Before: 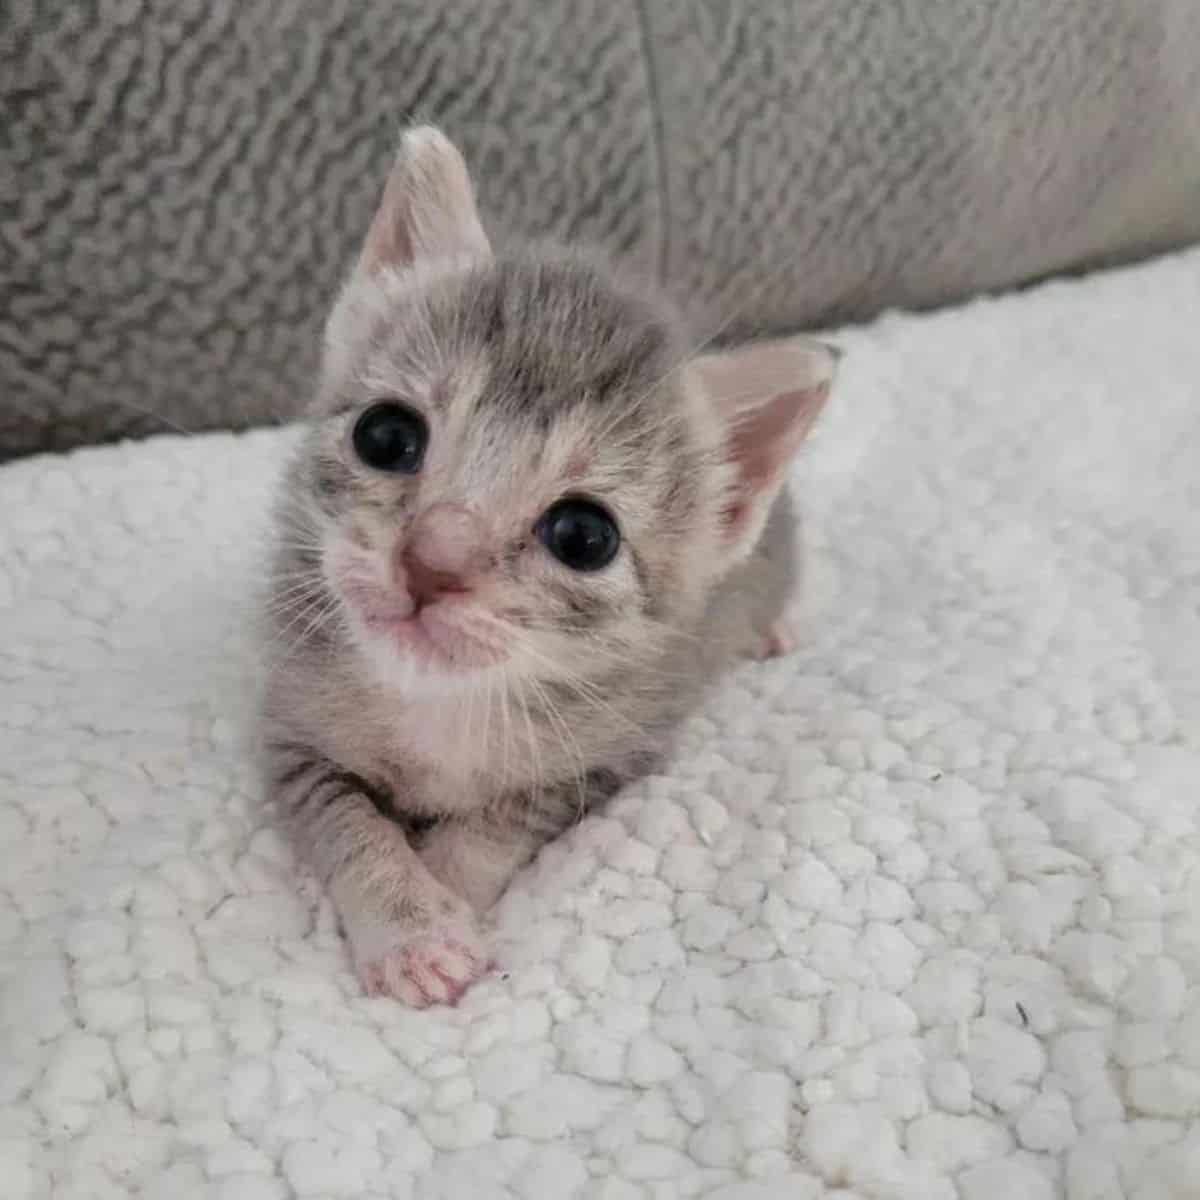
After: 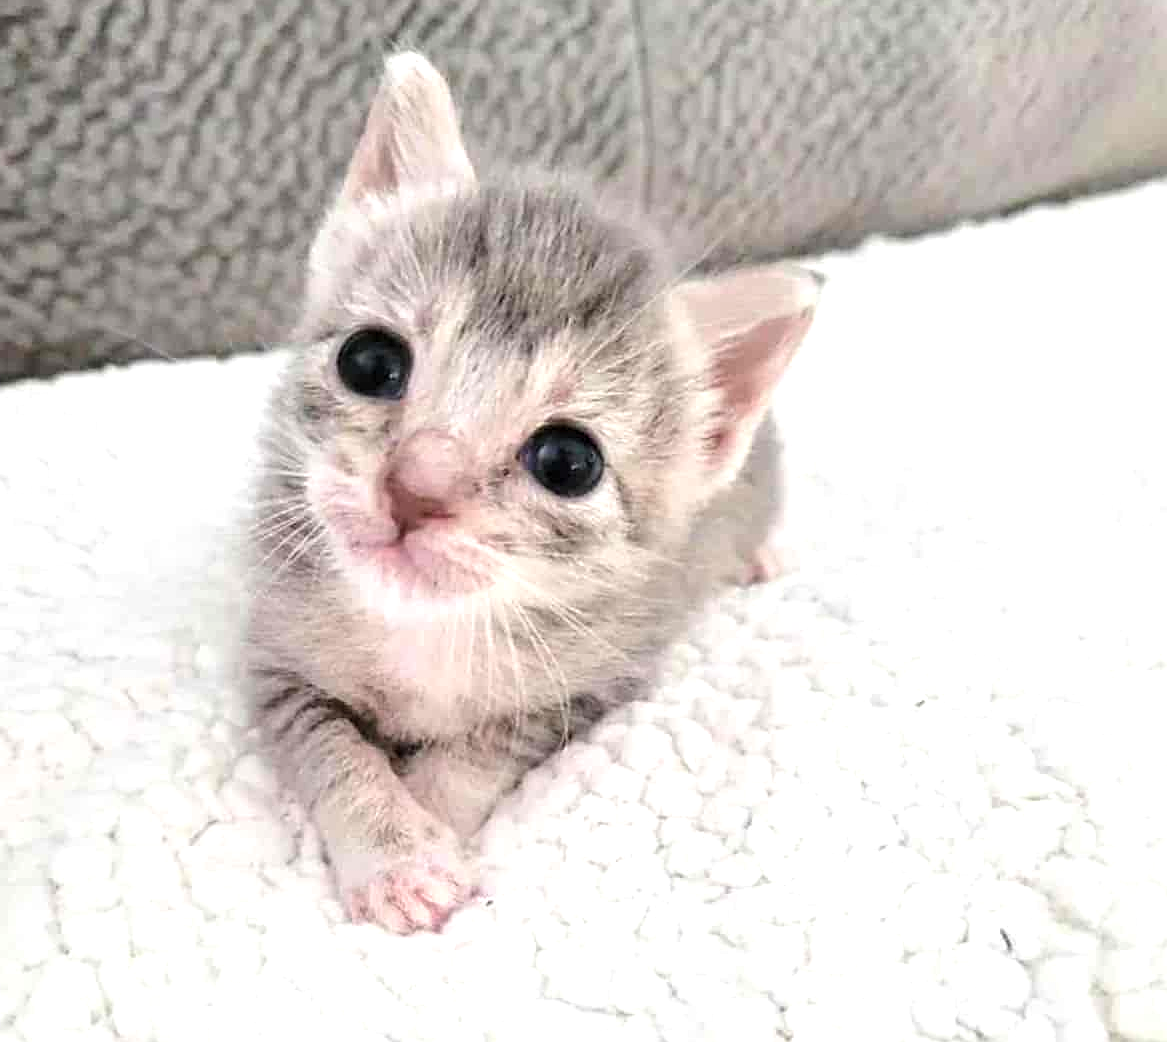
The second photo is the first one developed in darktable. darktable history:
exposure: exposure 0.13 EV, compensate exposure bias true, compensate highlight preservation false
contrast brightness saturation: contrast 0.049, brightness 0.067, saturation 0.013
crop: left 1.394%, top 6.196%, right 1.276%, bottom 6.957%
sharpen: on, module defaults
levels: levels [0, 0.394, 0.787]
